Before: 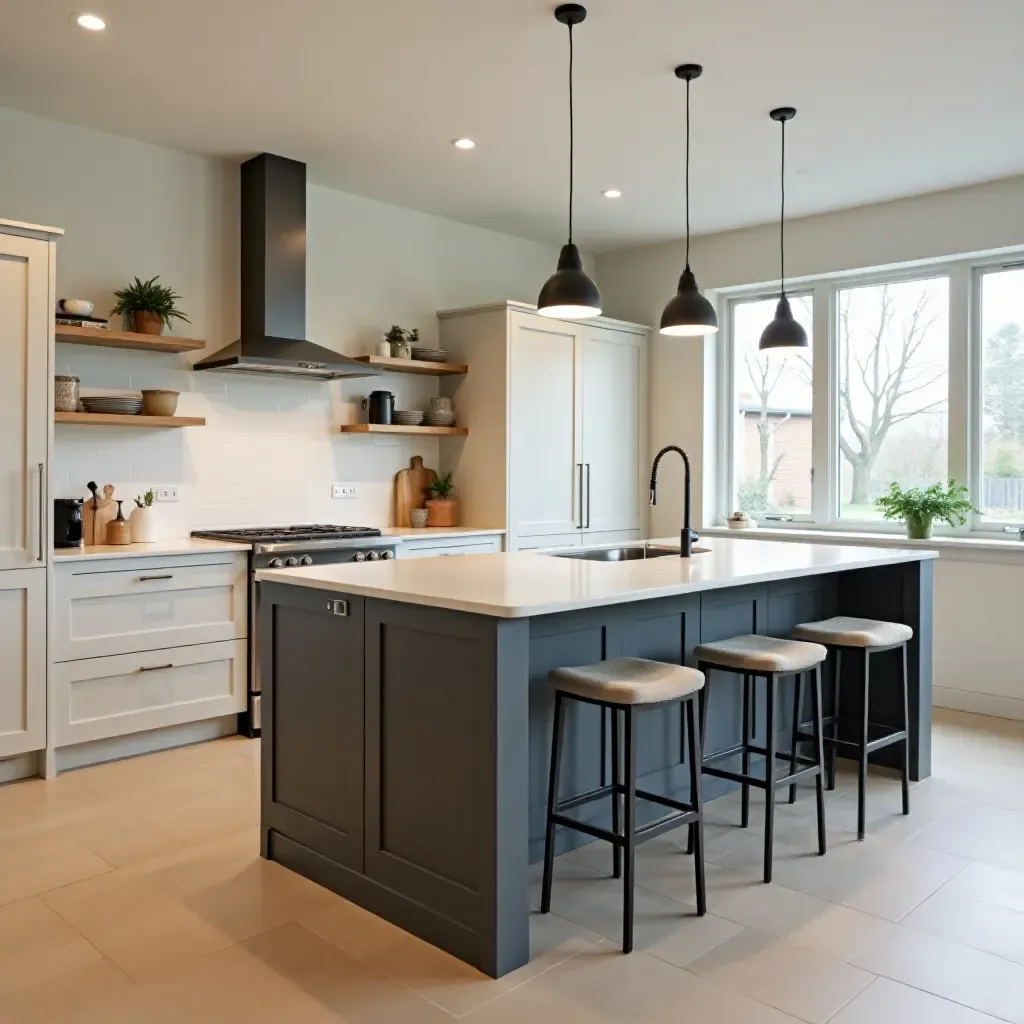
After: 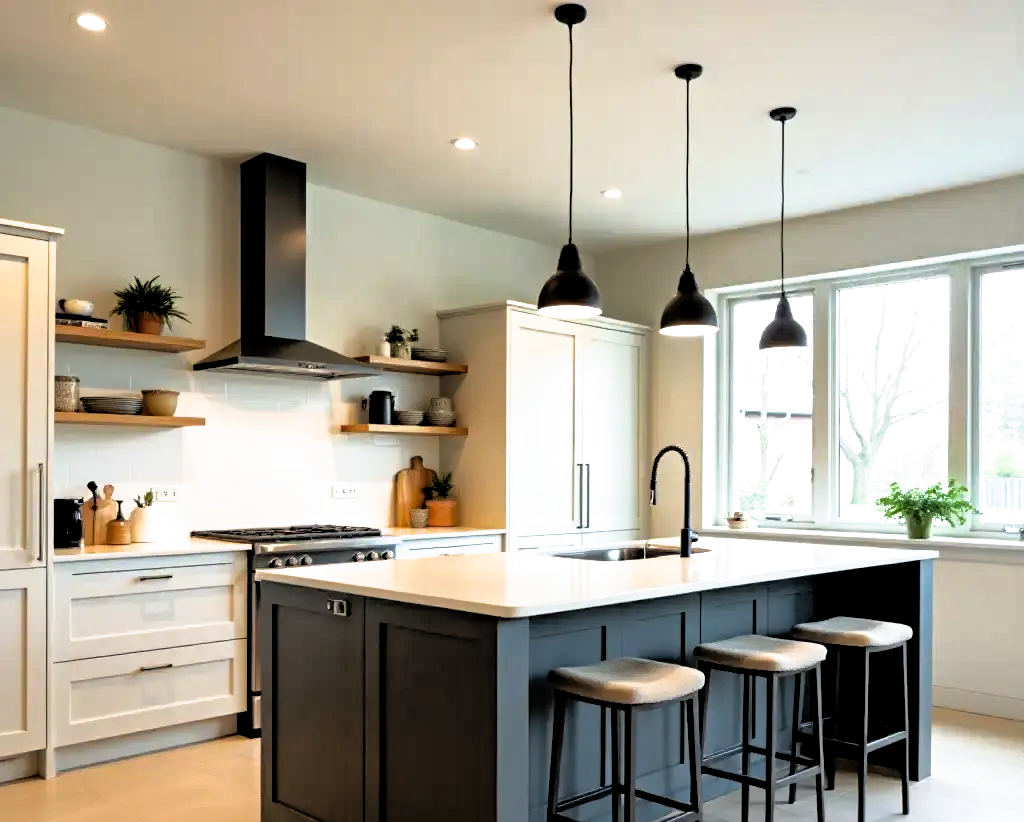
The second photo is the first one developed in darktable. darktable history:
crop: bottom 19.685%
shadows and highlights: on, module defaults
filmic rgb: black relative exposure -5.51 EV, white relative exposure 2.52 EV, target black luminance 0%, hardness 4.51, latitude 67.32%, contrast 1.464, shadows ↔ highlights balance -3.68%, color science v5 (2021), contrast in shadows safe, contrast in highlights safe
color balance rgb: perceptual saturation grading › global saturation 17.322%
tone equalizer: -8 EV -0.438 EV, -7 EV -0.379 EV, -6 EV -0.305 EV, -5 EV -0.233 EV, -3 EV 0.216 EV, -2 EV 0.31 EV, -1 EV 0.37 EV, +0 EV 0.421 EV
